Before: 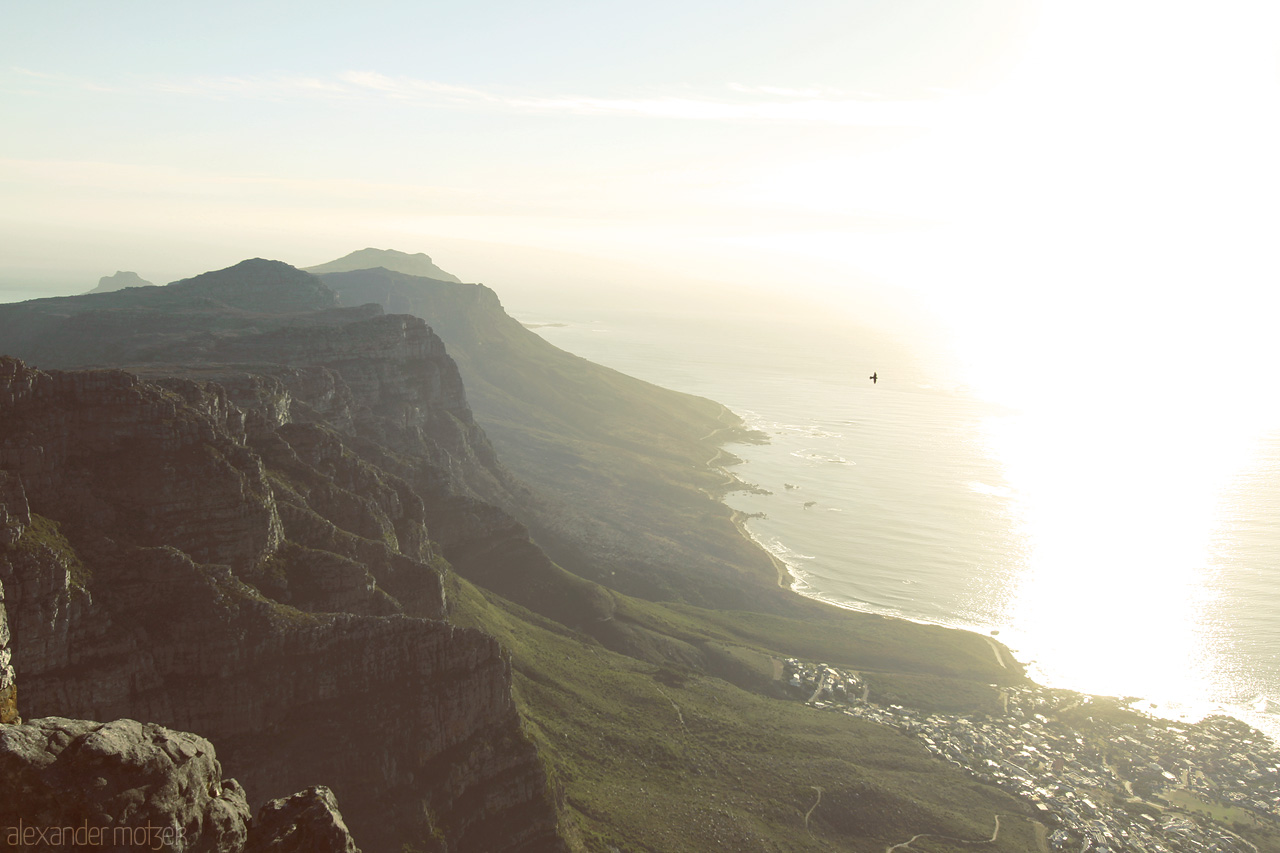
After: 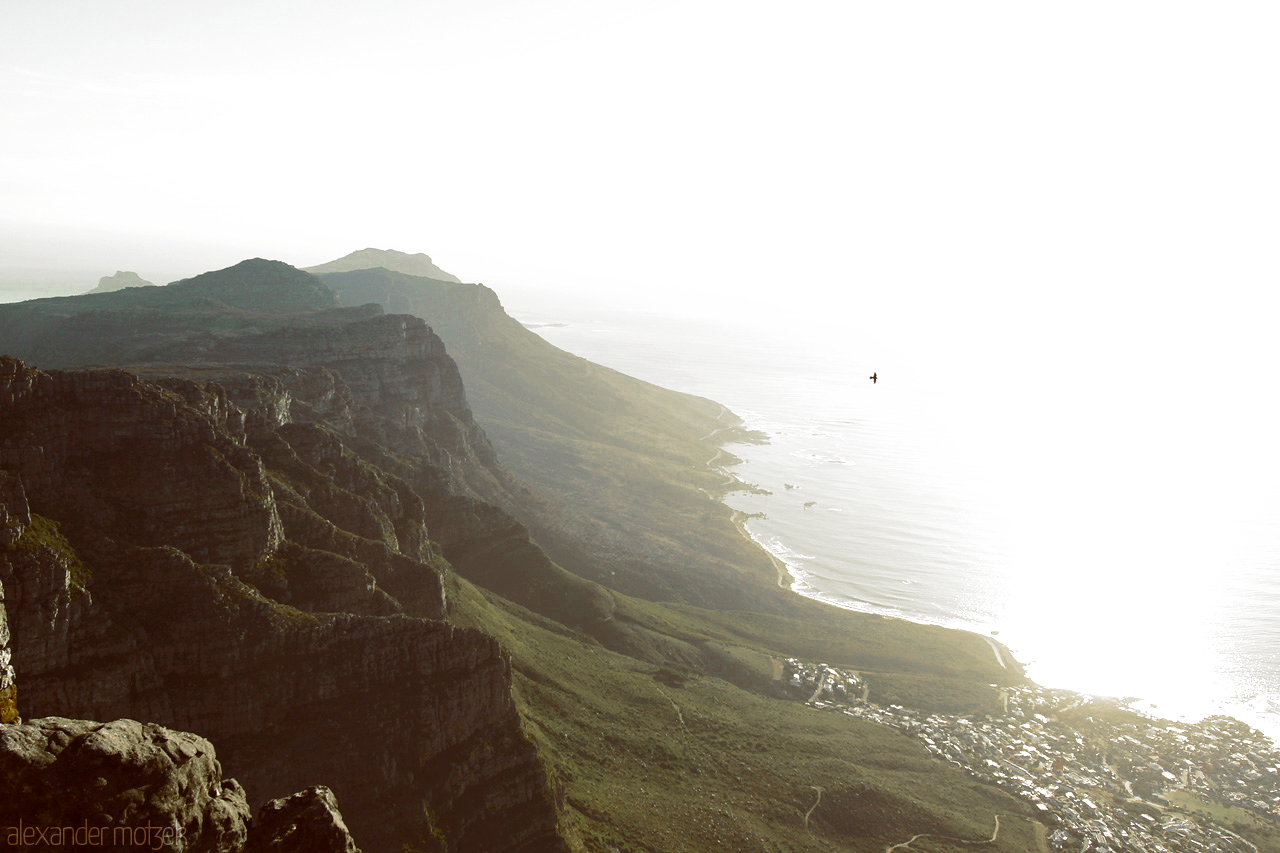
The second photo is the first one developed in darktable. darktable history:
color zones: curves: ch0 [(0.11, 0.396) (0.195, 0.36) (0.25, 0.5) (0.303, 0.412) (0.357, 0.544) (0.75, 0.5) (0.967, 0.328)]; ch1 [(0, 0.468) (0.112, 0.512) (0.202, 0.6) (0.25, 0.5) (0.307, 0.352) (0.357, 0.544) (0.75, 0.5) (0.963, 0.524)]
filmic rgb: black relative exposure -8.2 EV, white relative exposure 2.2 EV, threshold 3 EV, hardness 7.11, latitude 75%, contrast 1.325, highlights saturation mix -2%, shadows ↔ highlights balance 30%, preserve chrominance no, color science v5 (2021), contrast in shadows safe, contrast in highlights safe, enable highlight reconstruction true
